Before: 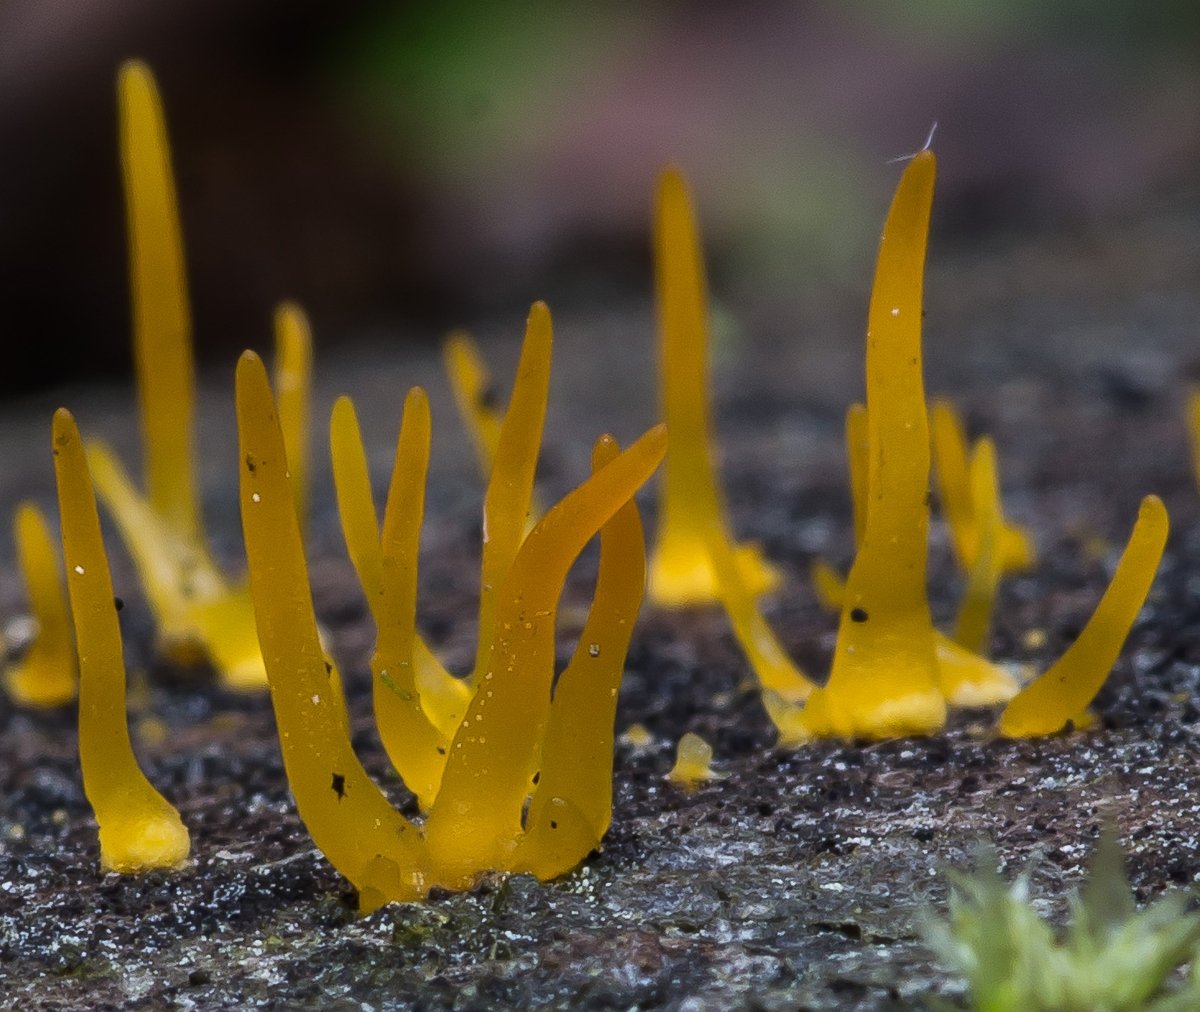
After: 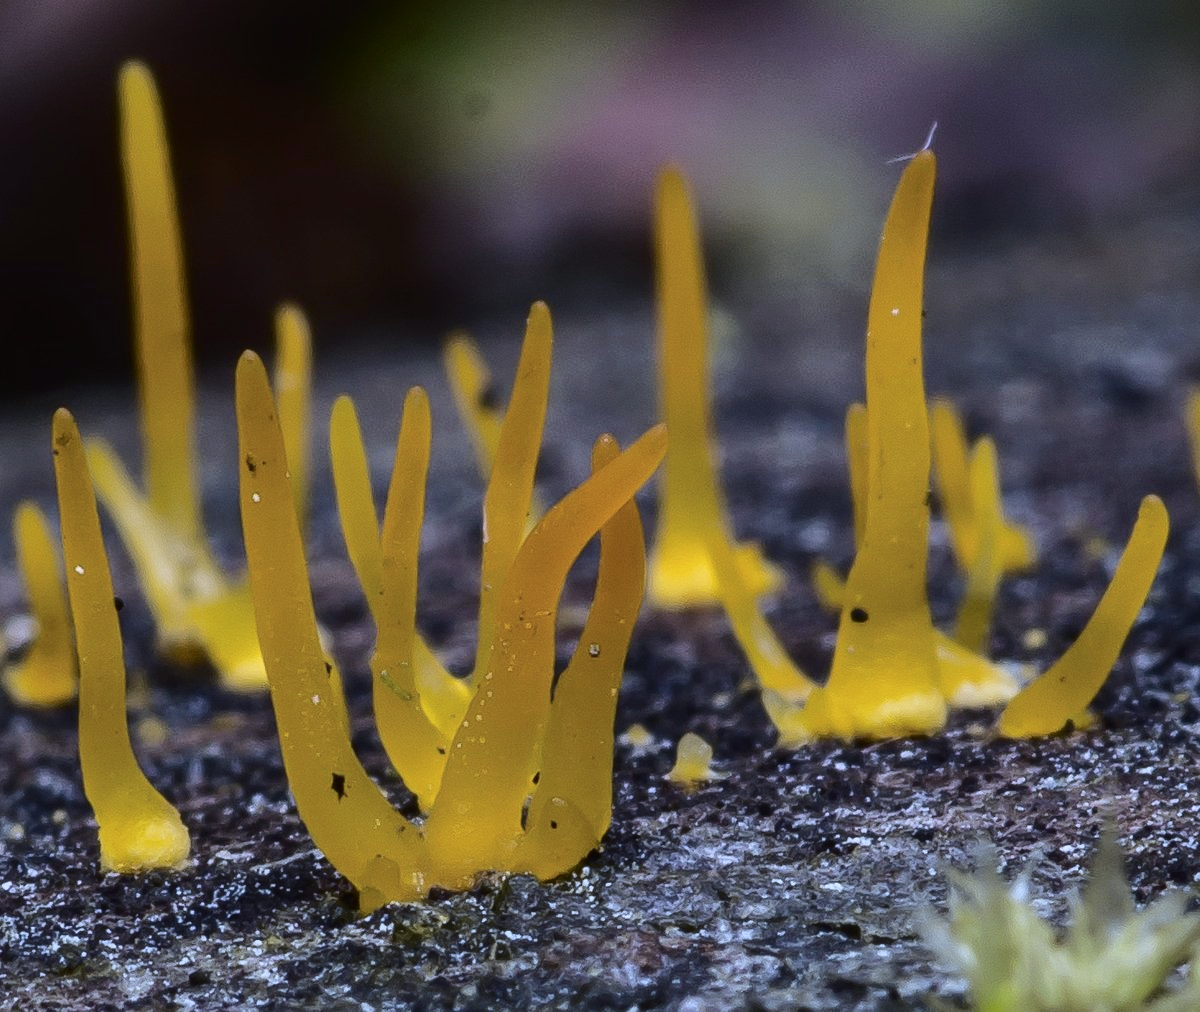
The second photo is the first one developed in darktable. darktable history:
white balance: red 0.948, green 1.02, blue 1.176
tone curve: curves: ch0 [(0.003, 0.015) (0.104, 0.07) (0.239, 0.201) (0.327, 0.317) (0.401, 0.443) (0.495, 0.55) (0.65, 0.68) (0.832, 0.858) (1, 0.977)]; ch1 [(0, 0) (0.161, 0.092) (0.35, 0.33) (0.379, 0.401) (0.447, 0.476) (0.495, 0.499) (0.515, 0.518) (0.55, 0.557) (0.621, 0.615) (0.718, 0.734) (1, 1)]; ch2 [(0, 0) (0.359, 0.372) (0.437, 0.437) (0.502, 0.501) (0.534, 0.537) (0.599, 0.586) (1, 1)], color space Lab, independent channels, preserve colors none
